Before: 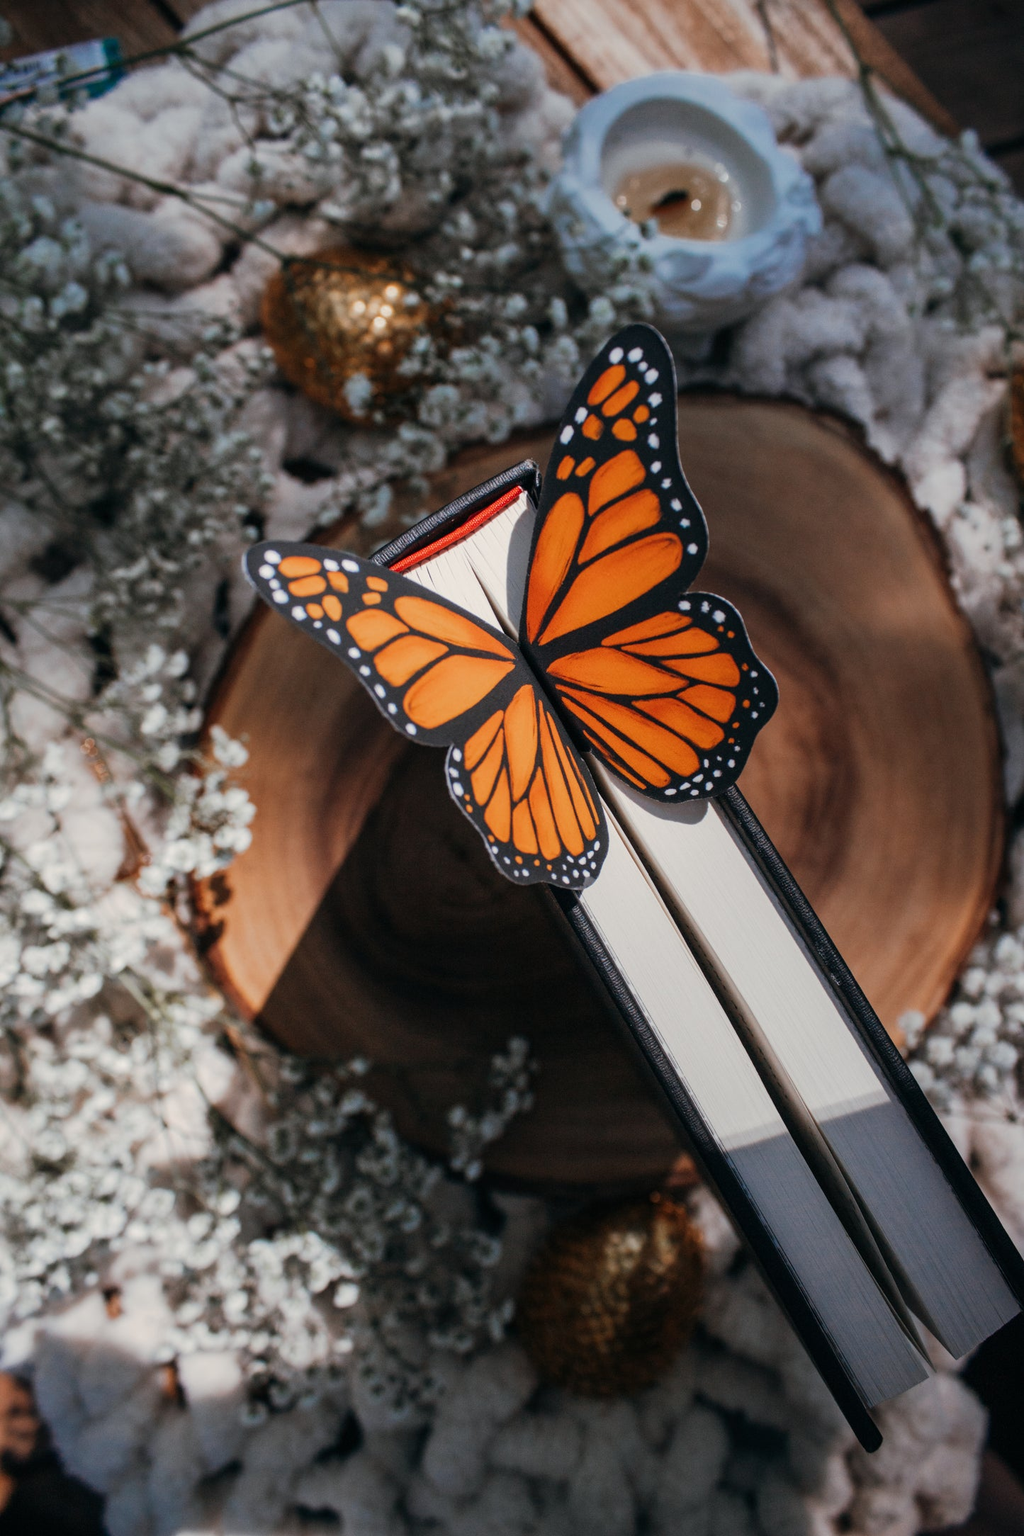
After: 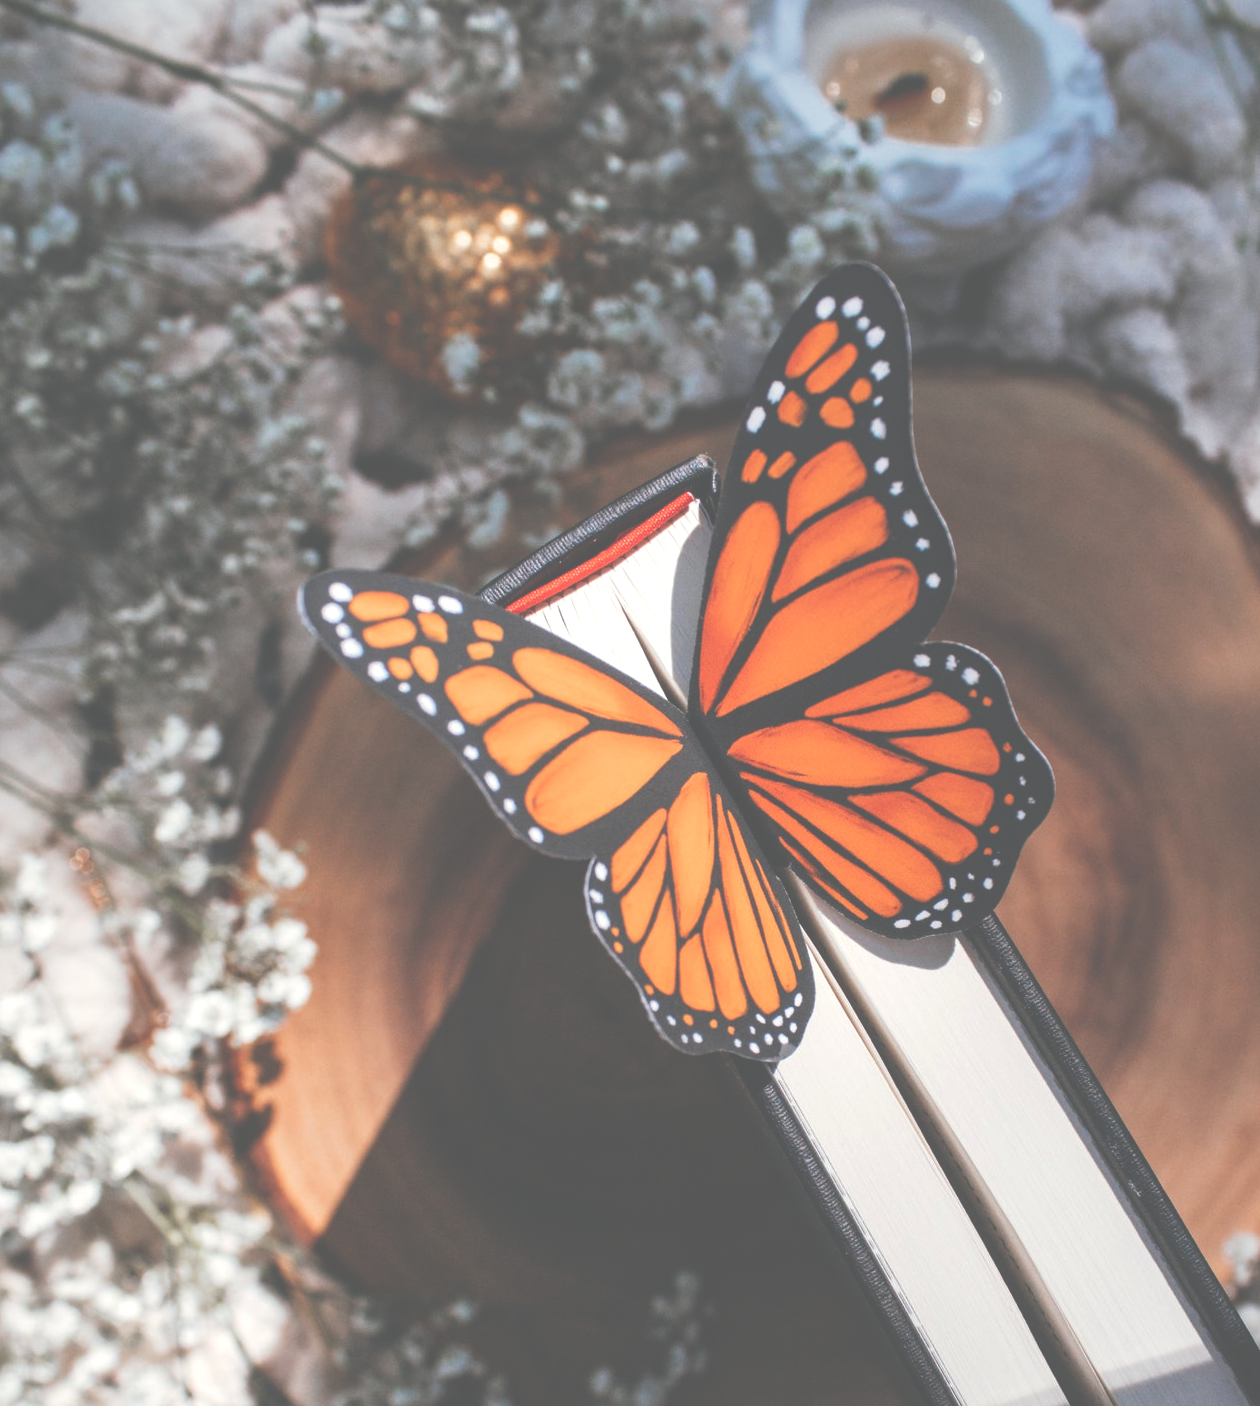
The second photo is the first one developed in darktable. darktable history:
crop: left 3.071%, top 8.969%, right 9.665%, bottom 26.175%
exposure: black level correction -0.071, exposure 0.501 EV, compensate highlight preservation false
